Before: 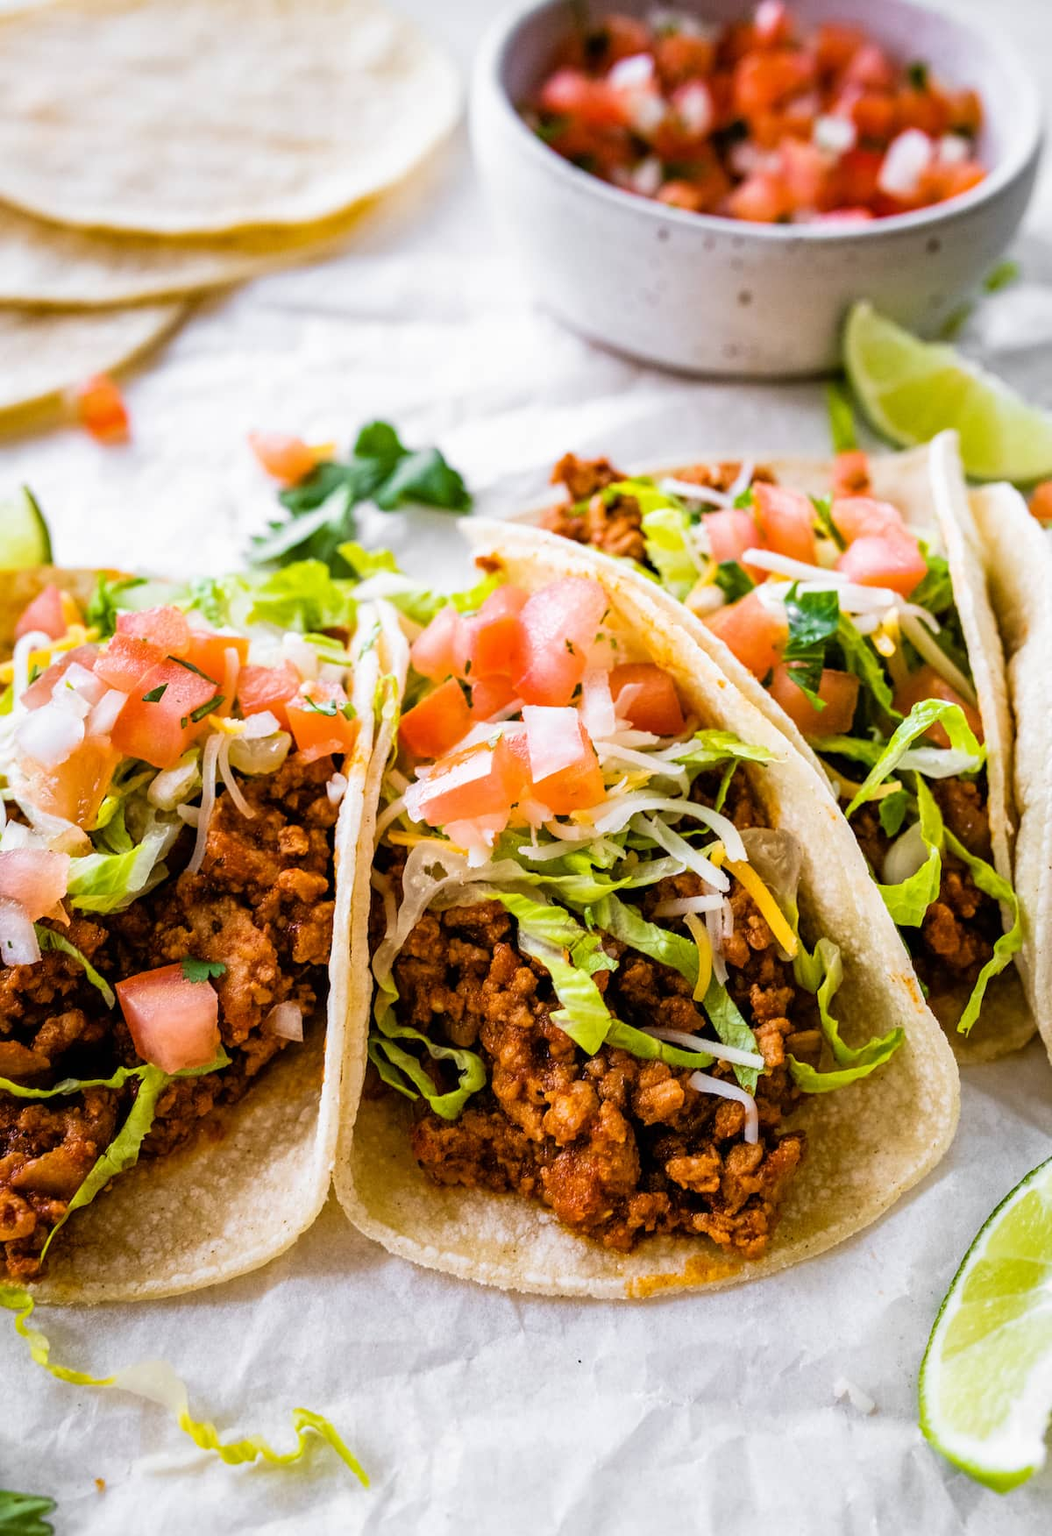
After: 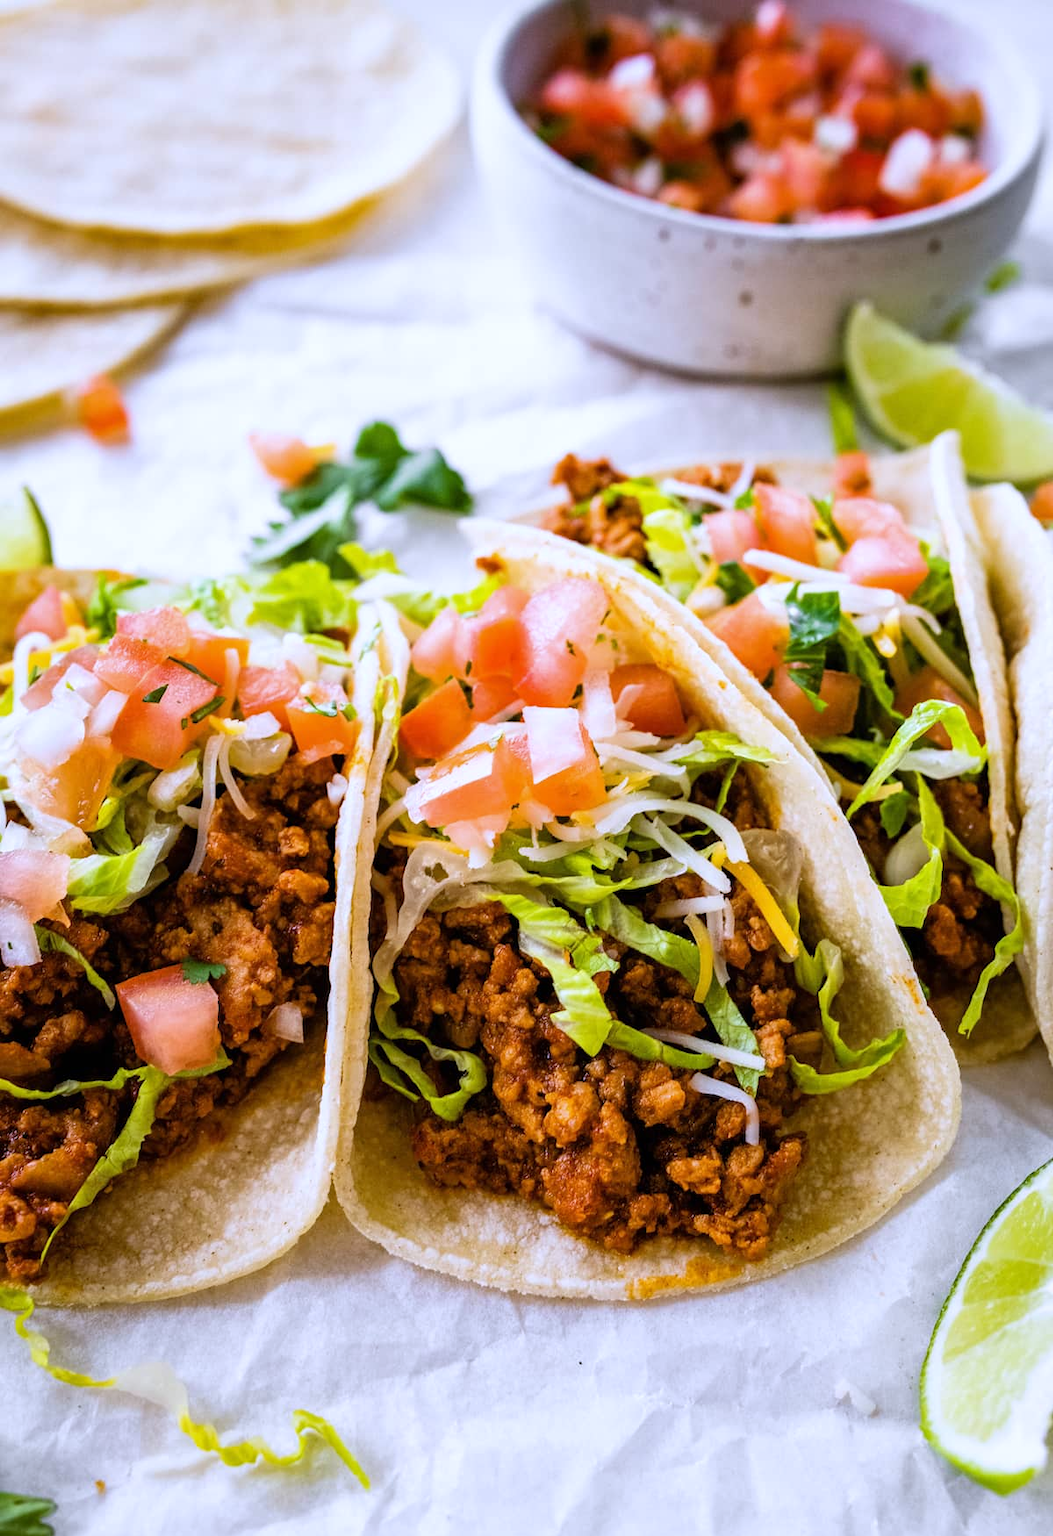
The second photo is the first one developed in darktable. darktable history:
crop: bottom 0.071%
white balance: red 0.967, blue 1.119, emerald 0.756
